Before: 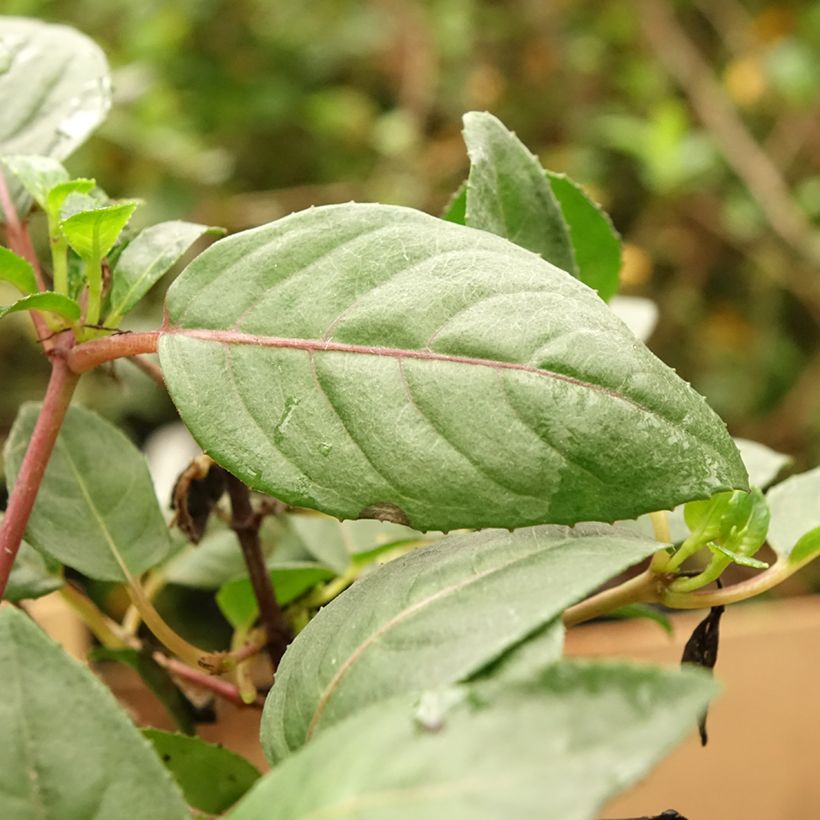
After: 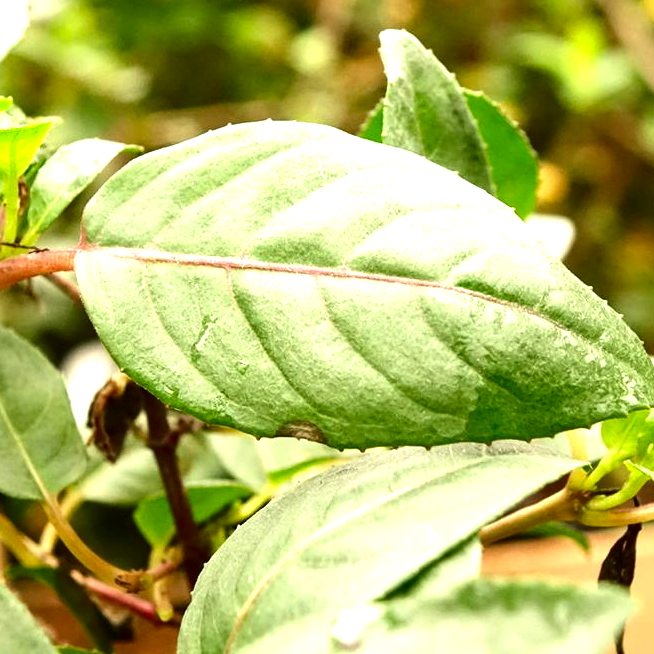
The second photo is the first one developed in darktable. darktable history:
crop and rotate: left 10.159%, top 10.023%, right 10.011%, bottom 10.177%
exposure: black level correction 0, exposure 0.937 EV, compensate highlight preservation false
contrast brightness saturation: contrast 0.127, brightness -0.235, saturation 0.148
